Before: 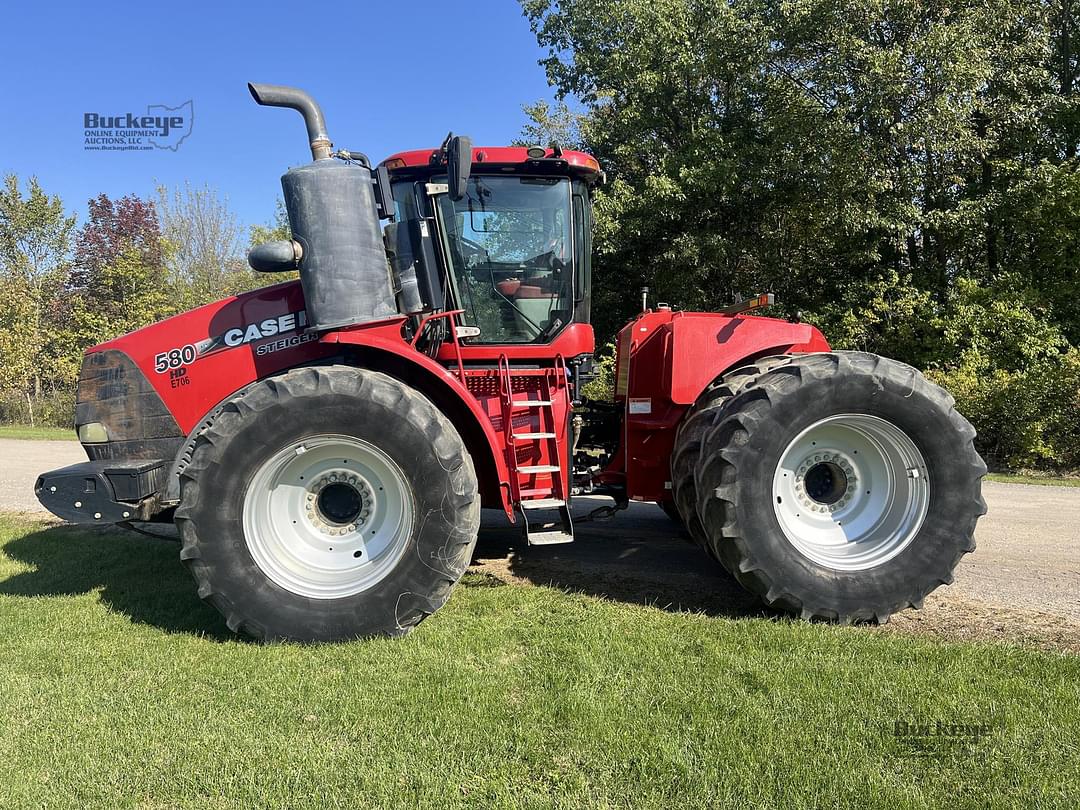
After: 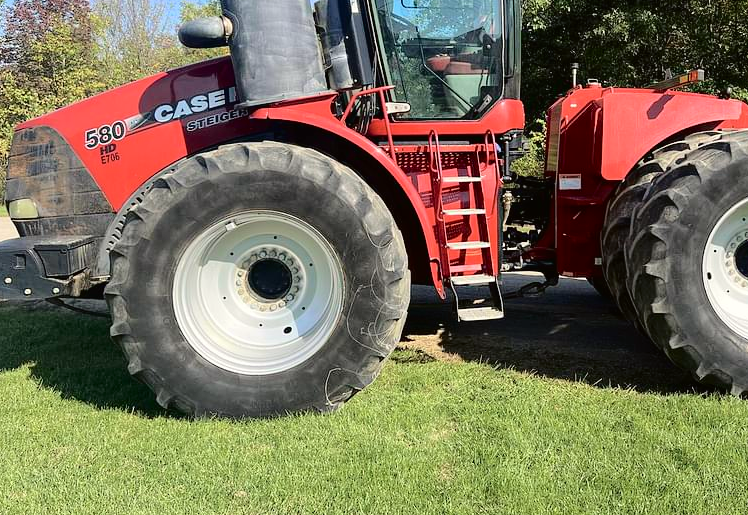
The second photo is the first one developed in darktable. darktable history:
crop: left 6.488%, top 27.668%, right 24.183%, bottom 8.656%
tone curve: curves: ch0 [(0, 0.01) (0.052, 0.045) (0.136, 0.133) (0.275, 0.35) (0.43, 0.54) (0.676, 0.751) (0.89, 0.919) (1, 1)]; ch1 [(0, 0) (0.094, 0.081) (0.285, 0.299) (0.385, 0.403) (0.447, 0.429) (0.495, 0.496) (0.544, 0.552) (0.589, 0.612) (0.722, 0.728) (1, 1)]; ch2 [(0, 0) (0.257, 0.217) (0.43, 0.421) (0.498, 0.507) (0.531, 0.544) (0.56, 0.579) (0.625, 0.642) (1, 1)], color space Lab, independent channels, preserve colors none
